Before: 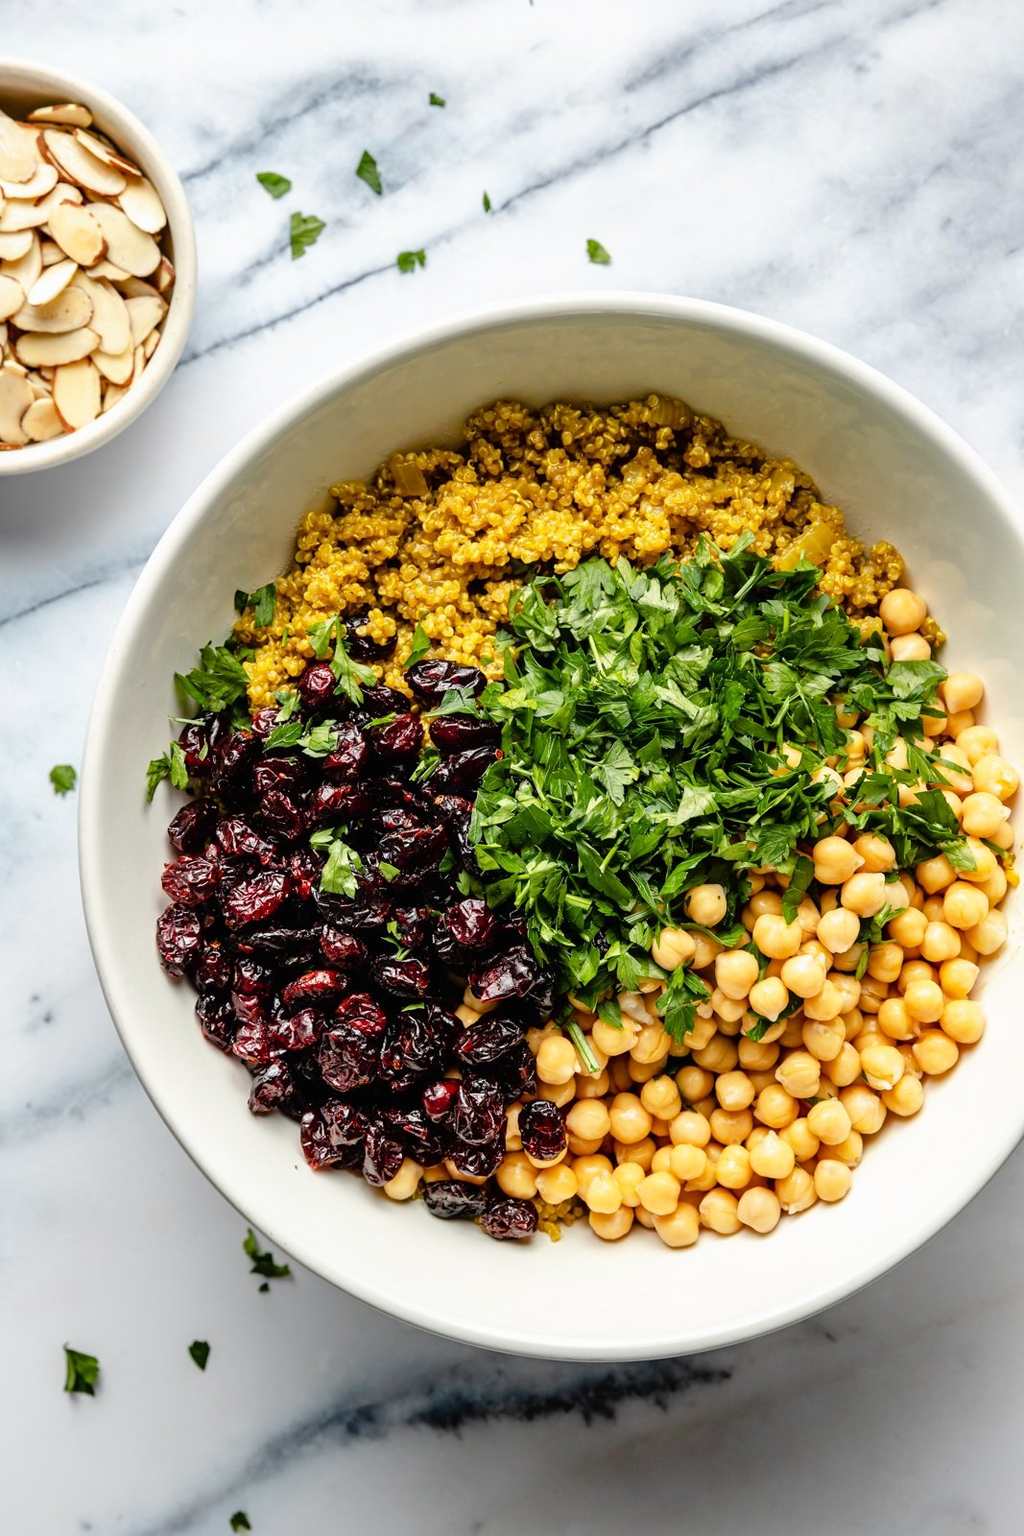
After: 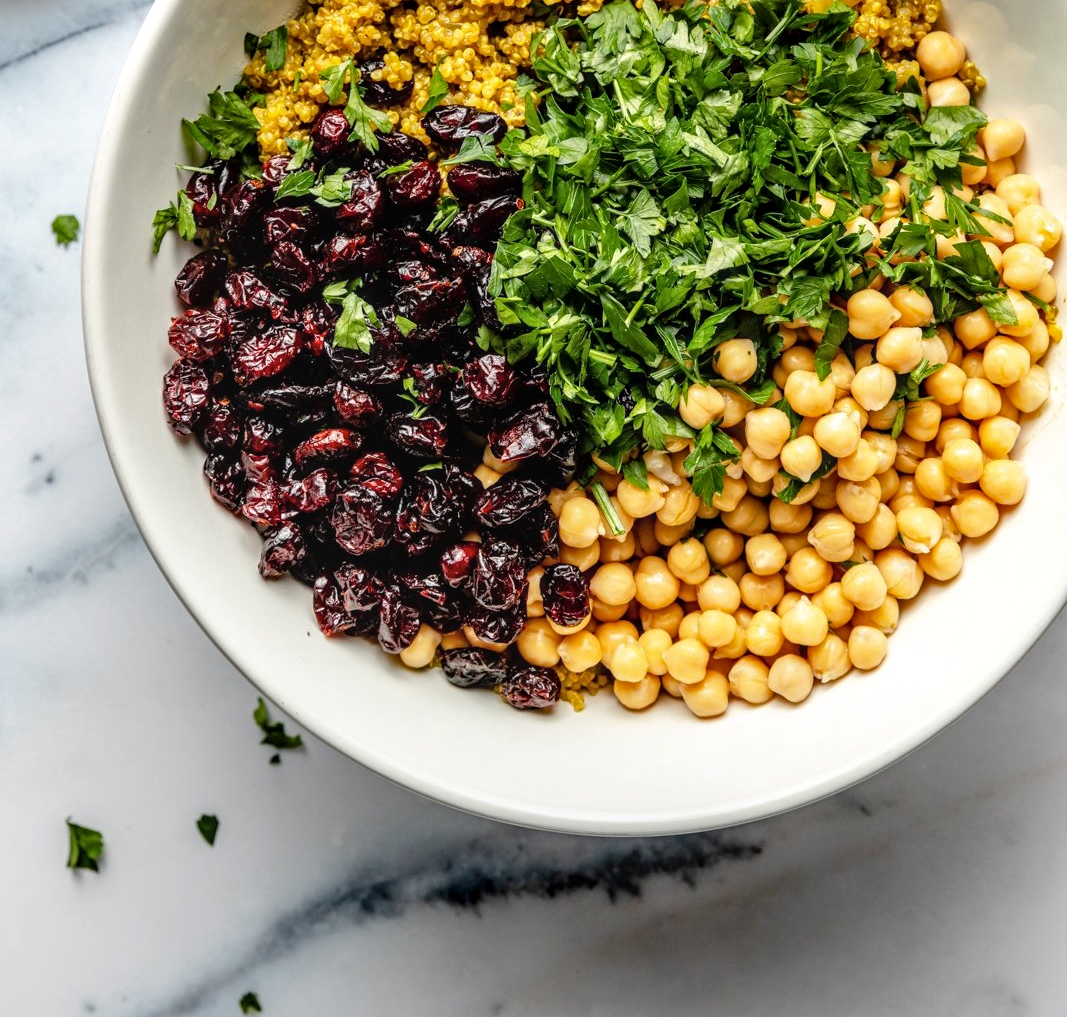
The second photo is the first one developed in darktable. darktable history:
crop and rotate: top 36.435%
local contrast: on, module defaults
